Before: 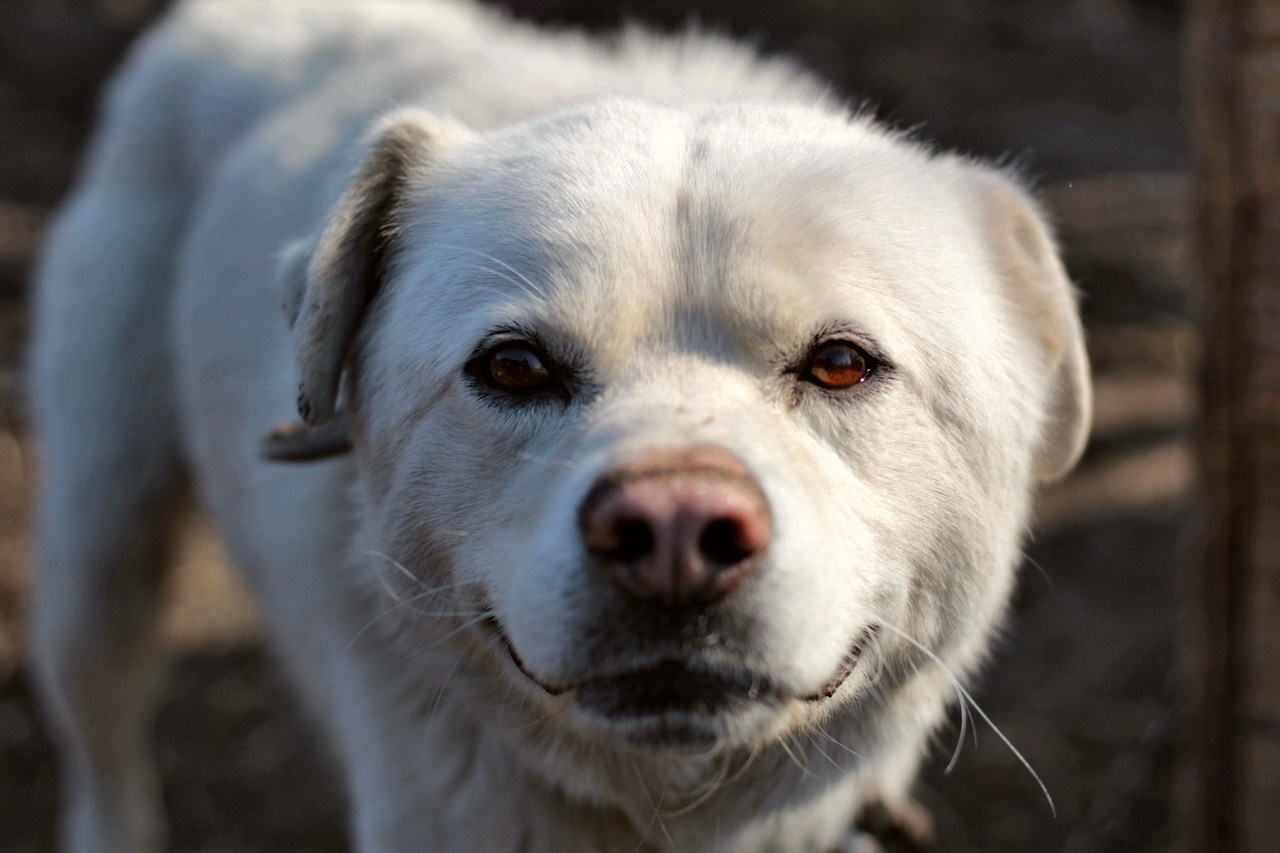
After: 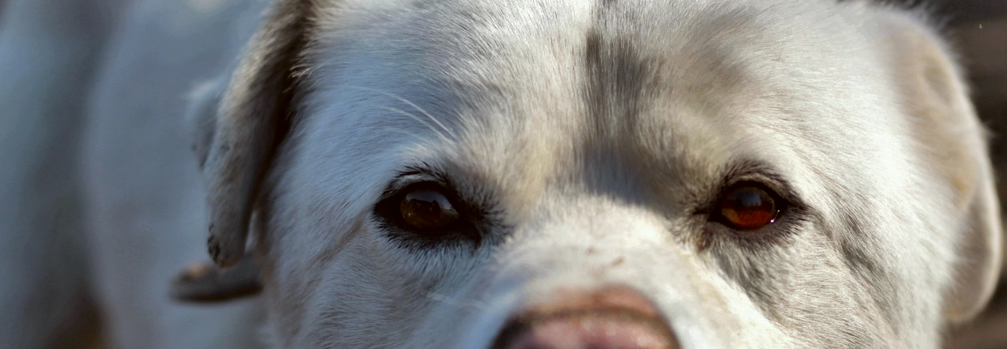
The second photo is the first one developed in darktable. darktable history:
crop: left 7.045%, top 18.645%, right 14.271%, bottom 40.378%
color correction: highlights a* -2.8, highlights b* -1.97, shadows a* 2.03, shadows b* 2.72
shadows and highlights: shadows 24.33, highlights -79.22, soften with gaussian
